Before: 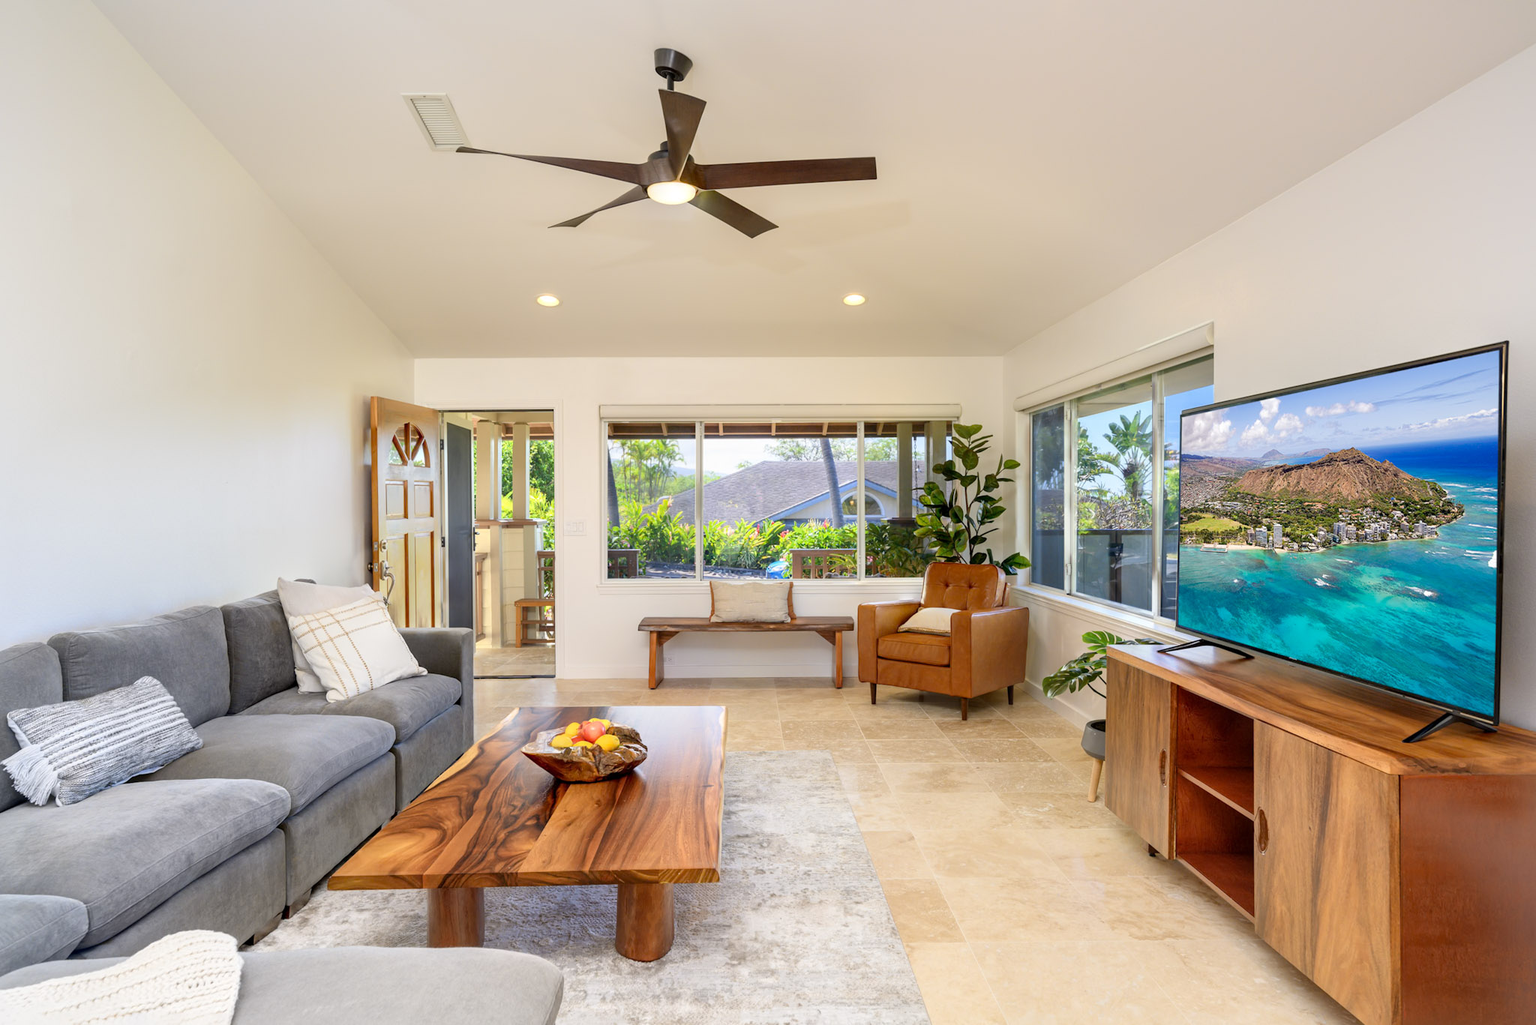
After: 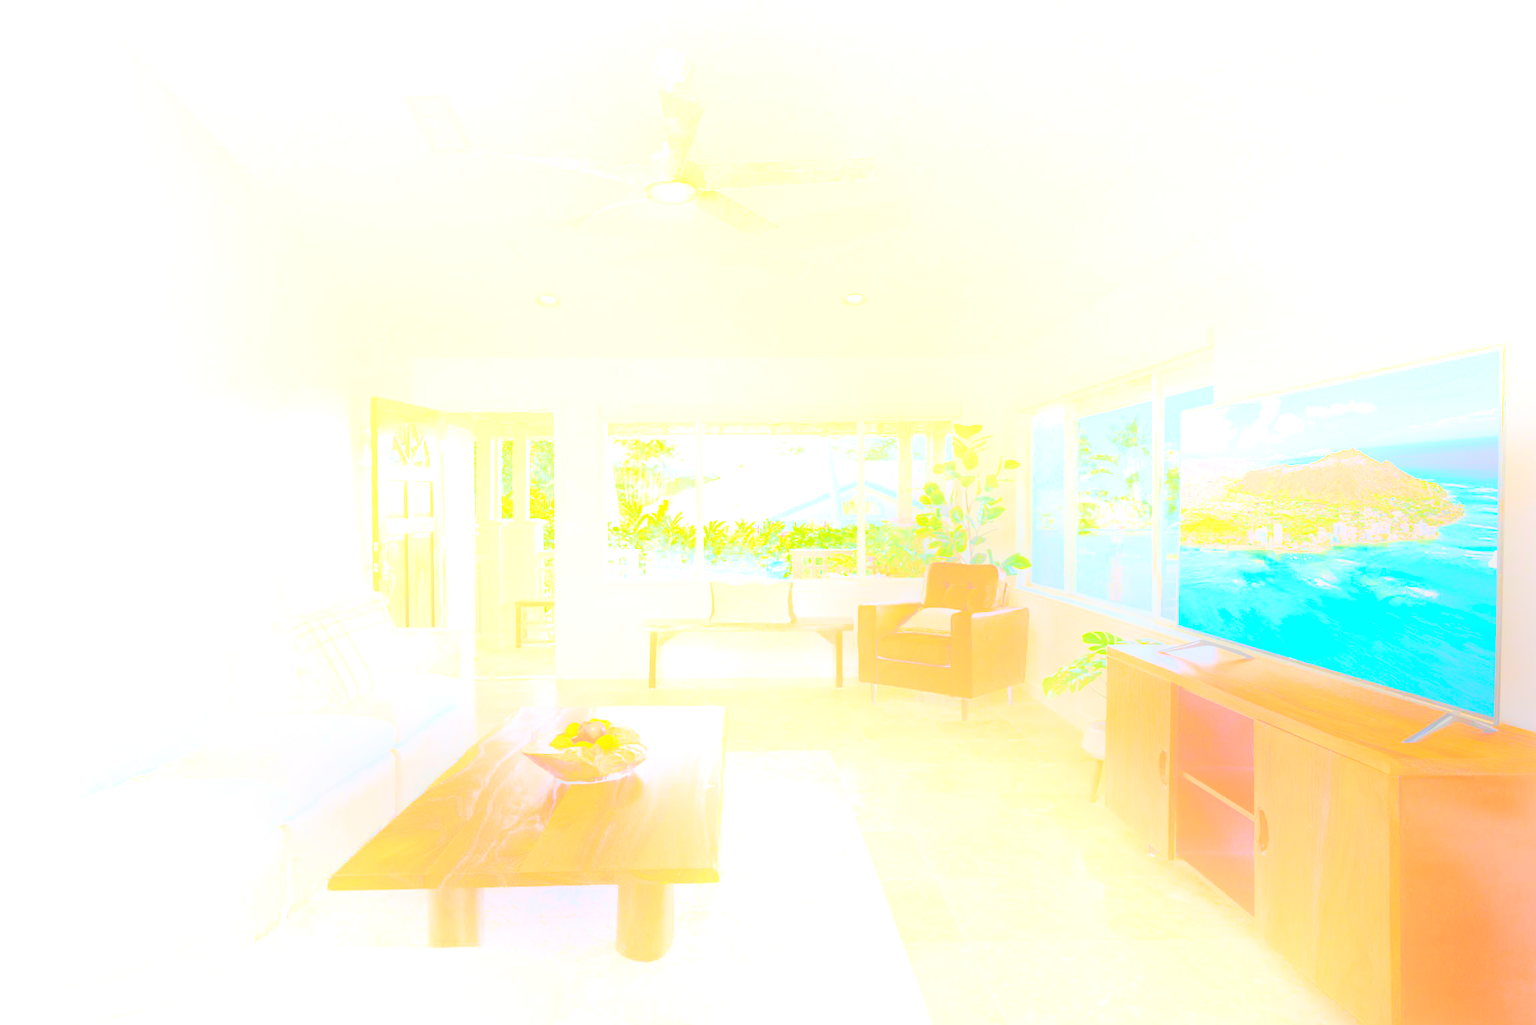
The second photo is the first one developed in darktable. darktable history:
color balance rgb: perceptual saturation grading › global saturation 20%, global vibrance 20%
contrast brightness saturation: contrast 0.18, saturation 0.3
filmic rgb: black relative exposure -14 EV, white relative exposure 8 EV, threshold 3 EV, hardness 3.74, latitude 50%, contrast 0.5, color science v5 (2021), contrast in shadows safe, contrast in highlights safe, enable highlight reconstruction true
bloom: size 25%, threshold 5%, strength 90%
